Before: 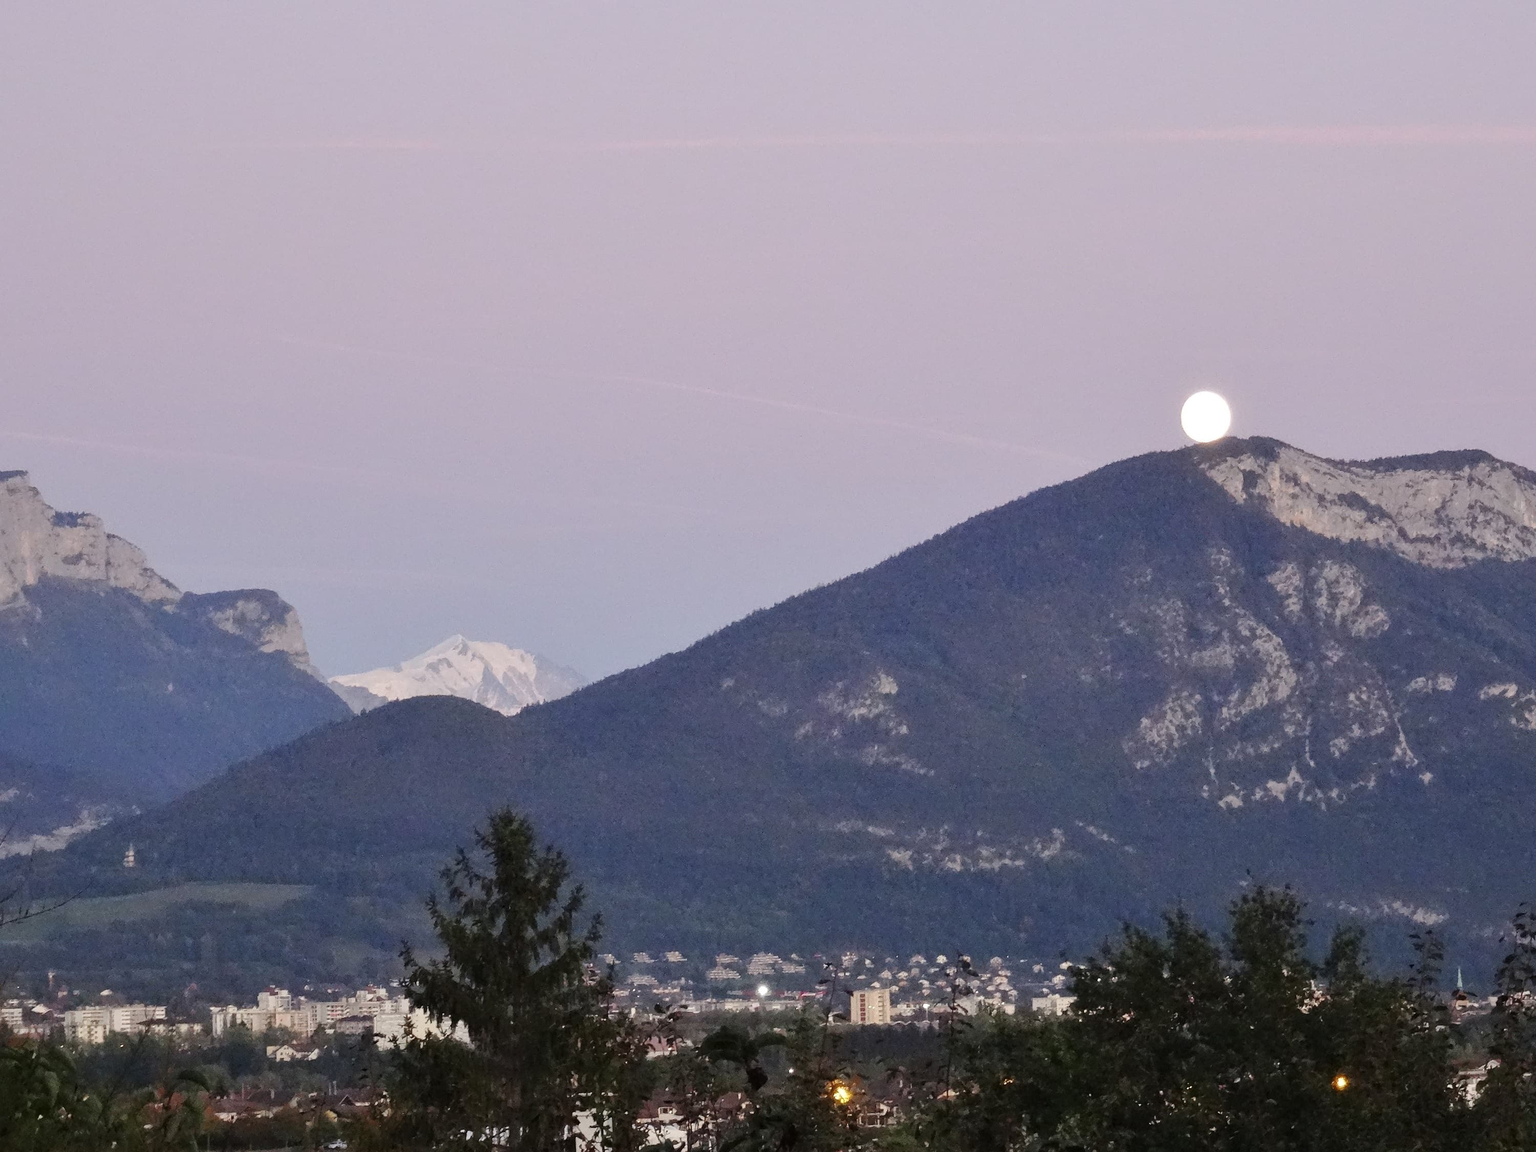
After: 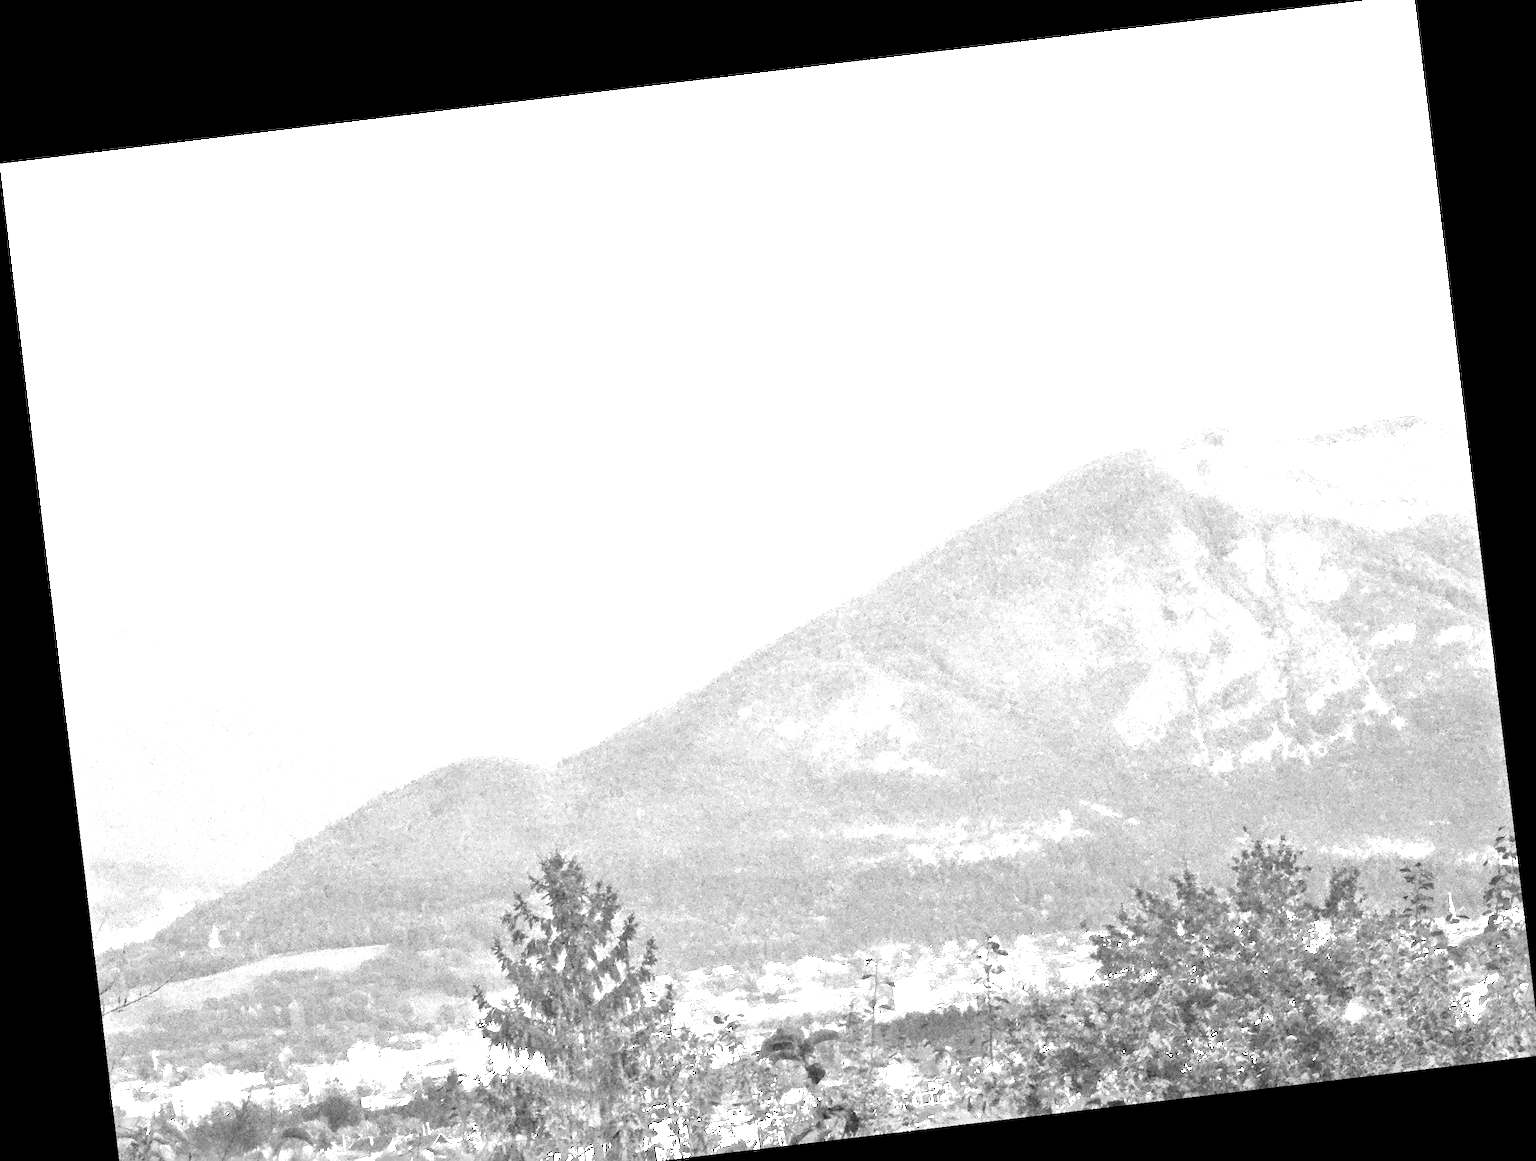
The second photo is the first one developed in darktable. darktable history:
white balance: red 8, blue 8
exposure: black level correction 0.001, exposure 1.735 EV, compensate highlight preservation false
tone equalizer: on, module defaults
grain: coarseness 22.88 ISO
monochrome: a -6.99, b 35.61, size 1.4
rotate and perspective: rotation -6.83°, automatic cropping off
haze removal: strength -0.05
crop: top 0.448%, right 0.264%, bottom 5.045%
